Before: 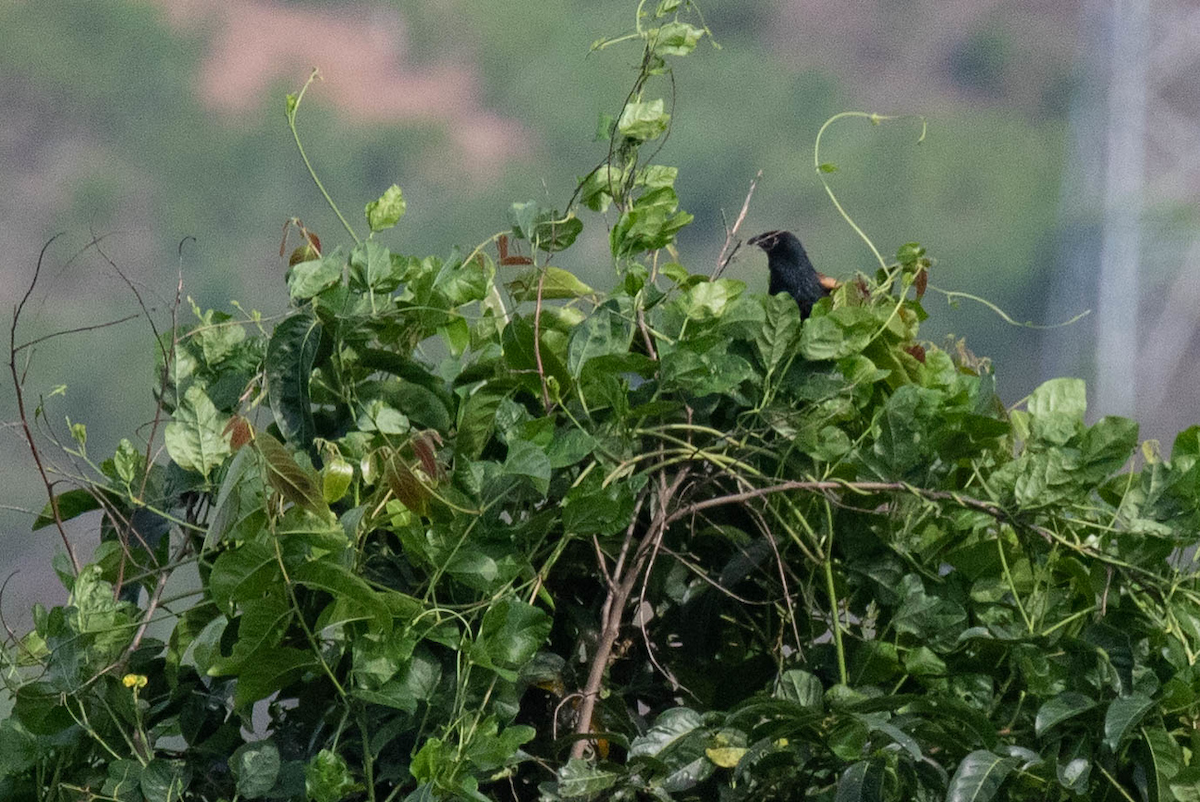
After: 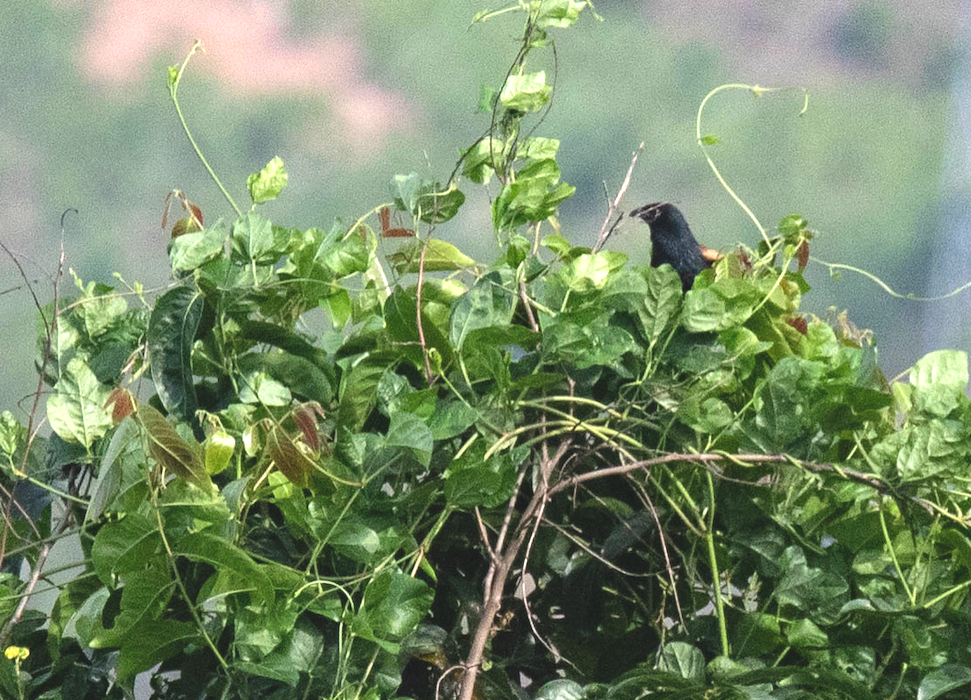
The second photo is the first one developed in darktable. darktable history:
crop: left 9.91%, top 3.574%, right 9.157%, bottom 9.109%
exposure: black level correction -0.005, exposure 1 EV, compensate highlight preservation false
